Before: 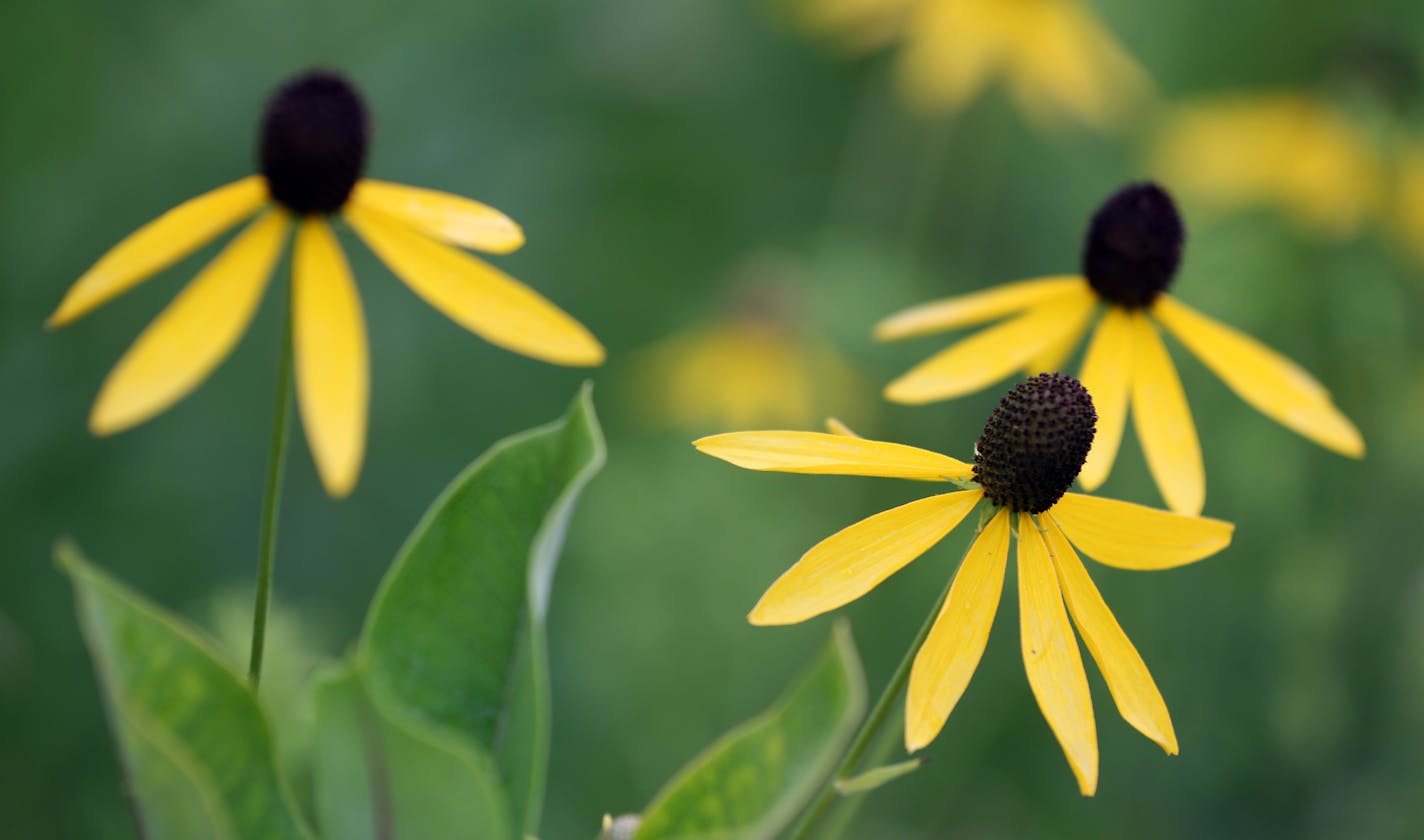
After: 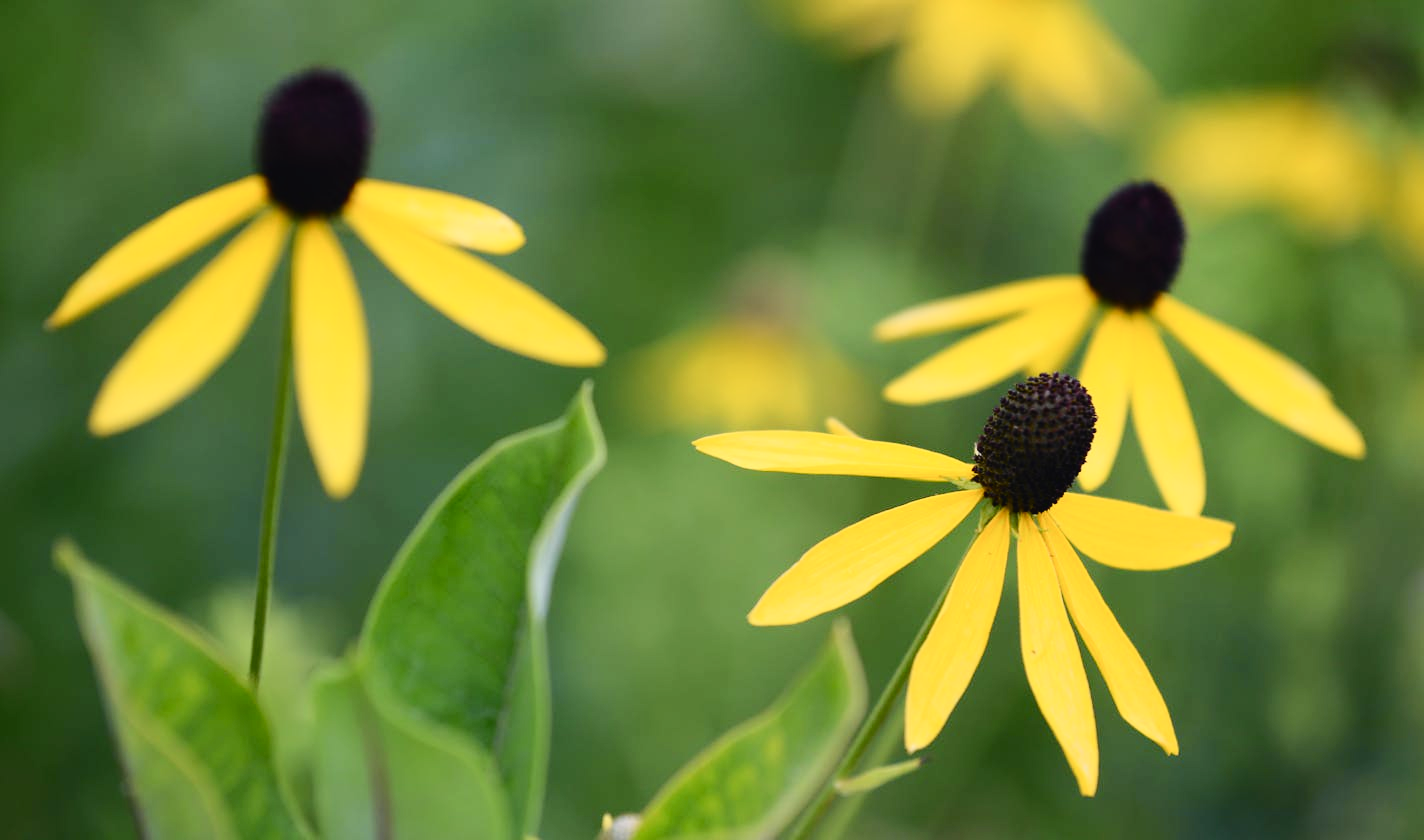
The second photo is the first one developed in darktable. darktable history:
tone curve: curves: ch0 [(0, 0.028) (0.037, 0.05) (0.123, 0.114) (0.19, 0.176) (0.269, 0.27) (0.48, 0.57) (0.595, 0.695) (0.718, 0.823) (0.855, 0.913) (1, 0.982)]; ch1 [(0, 0) (0.243, 0.245) (0.422, 0.415) (0.493, 0.495) (0.508, 0.506) (0.536, 0.538) (0.569, 0.58) (0.611, 0.644) (0.769, 0.807) (1, 1)]; ch2 [(0, 0) (0.249, 0.216) (0.349, 0.321) (0.424, 0.442) (0.476, 0.483) (0.498, 0.499) (0.517, 0.519) (0.532, 0.547) (0.569, 0.608) (0.614, 0.661) (0.706, 0.75) (0.808, 0.809) (0.991, 0.968)], color space Lab, independent channels, preserve colors none
